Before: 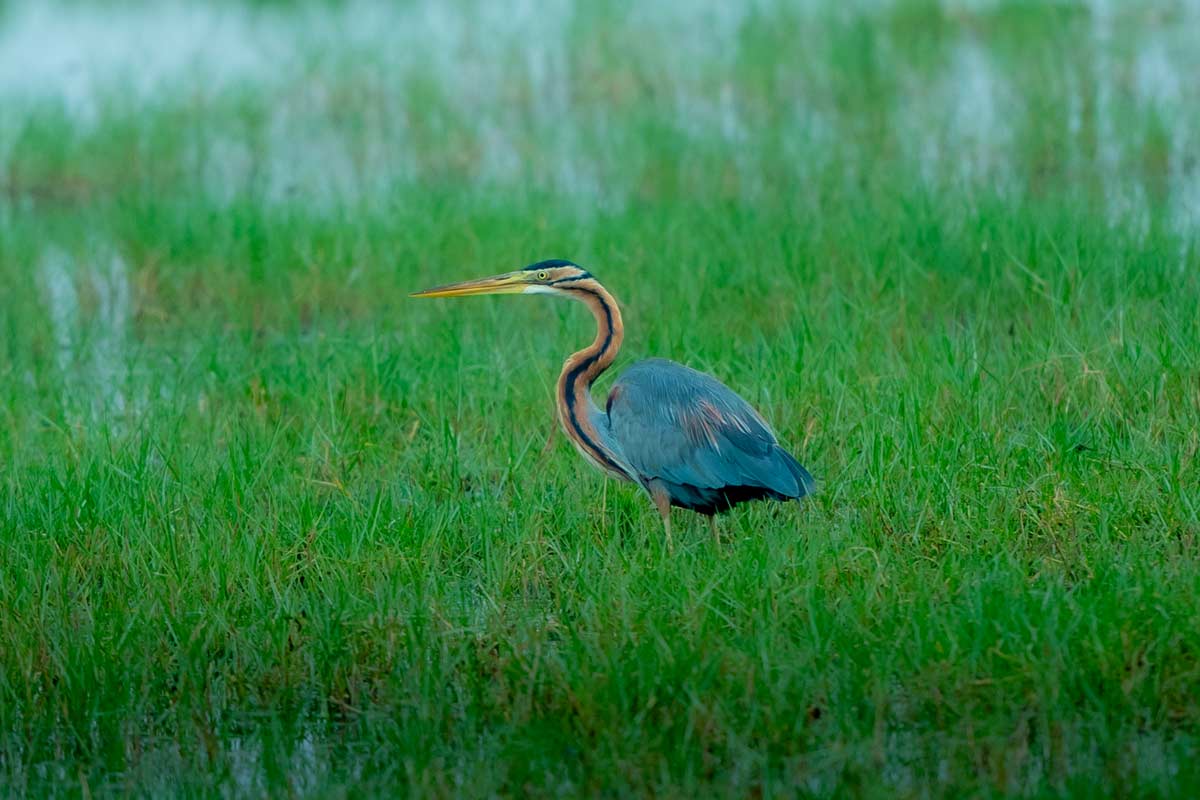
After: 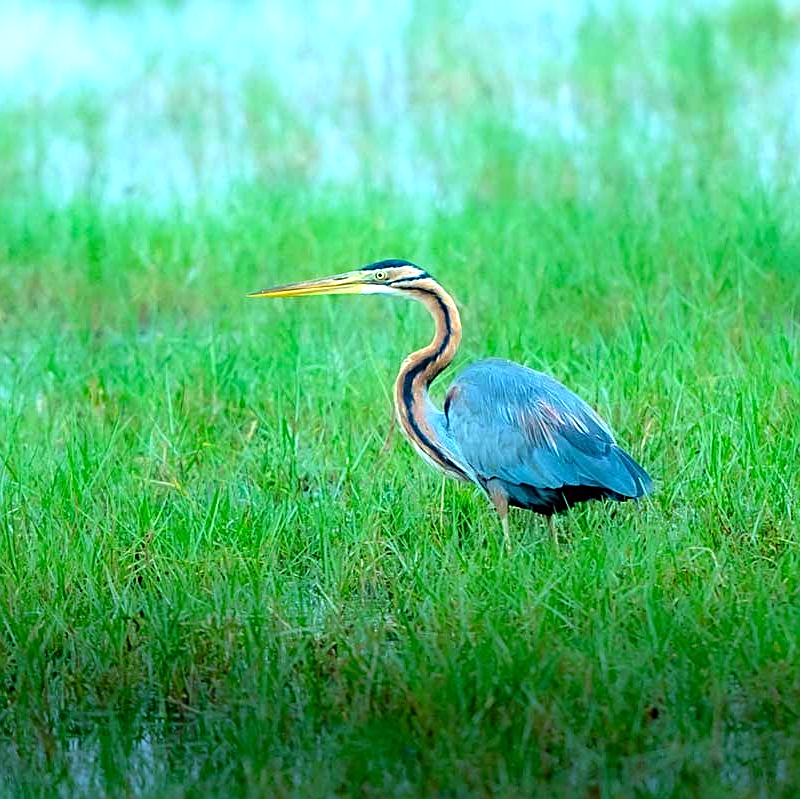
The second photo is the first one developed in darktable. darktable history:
tone equalizer: -8 EV 0.001 EV, -7 EV -0.002 EV, -6 EV 0.002 EV, -5 EV -0.03 EV, -4 EV -0.116 EV, -3 EV -0.169 EV, -2 EV 0.24 EV, -1 EV 0.702 EV, +0 EV 0.493 EV
white balance: red 0.924, blue 1.095
crop and rotate: left 13.537%, right 19.796%
sharpen: on, module defaults
exposure: exposure 0.6 EV, compensate highlight preservation false
